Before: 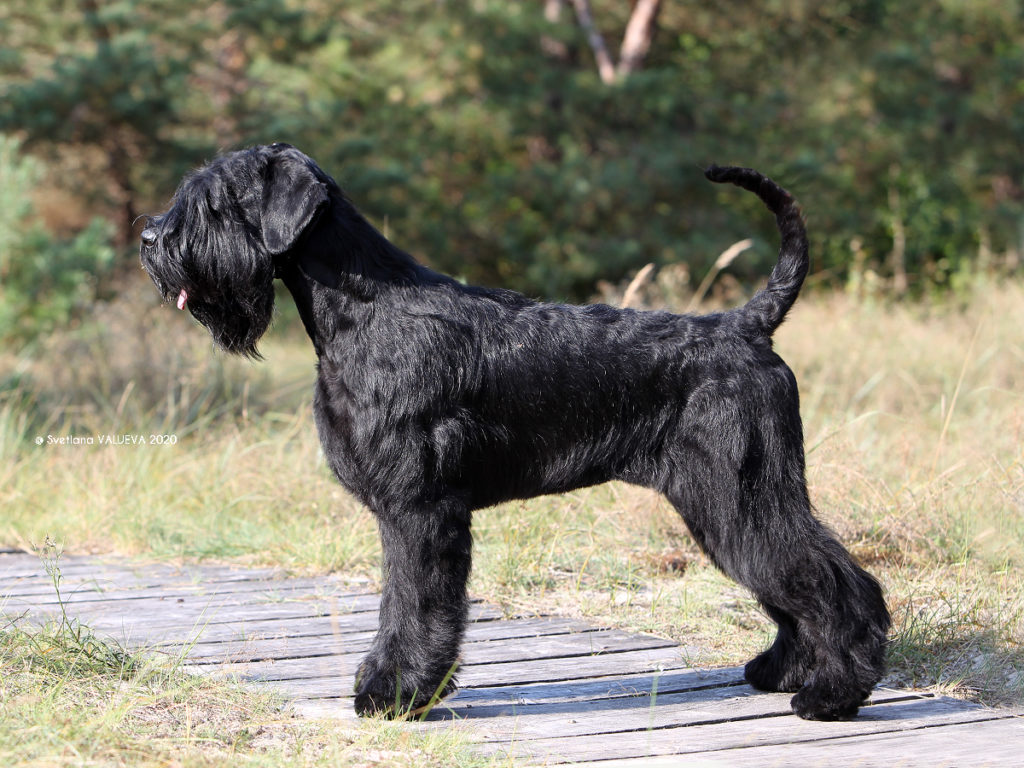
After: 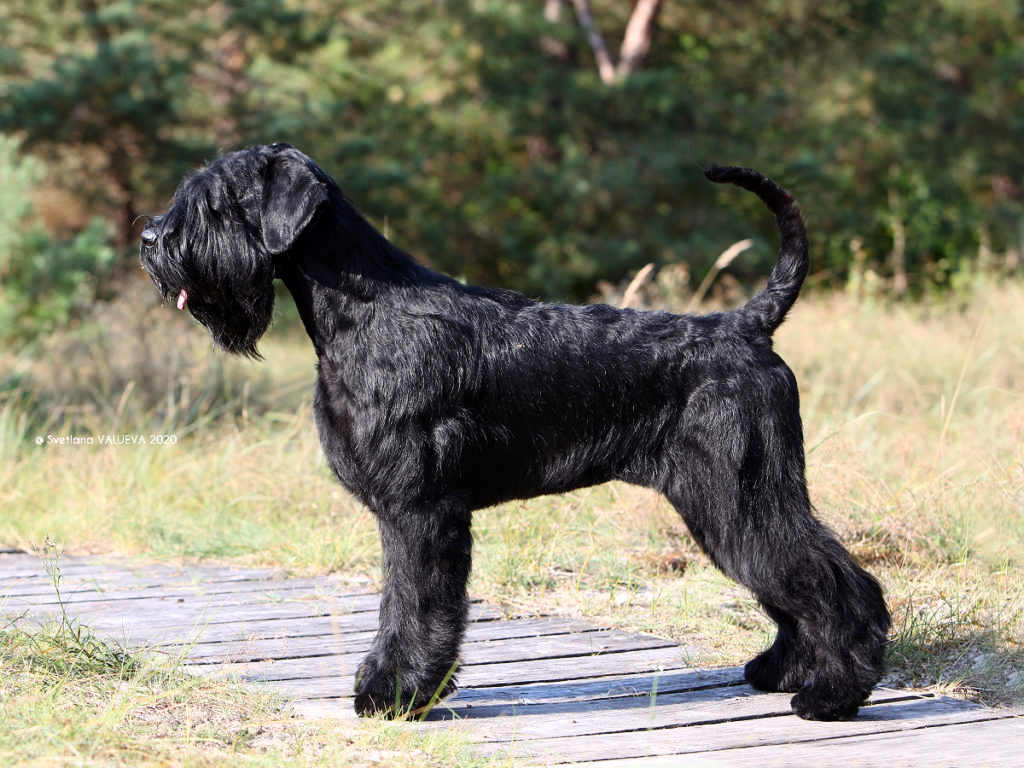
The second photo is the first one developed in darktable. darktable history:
contrast brightness saturation: contrast 0.153, brightness -0.008, saturation 0.101
